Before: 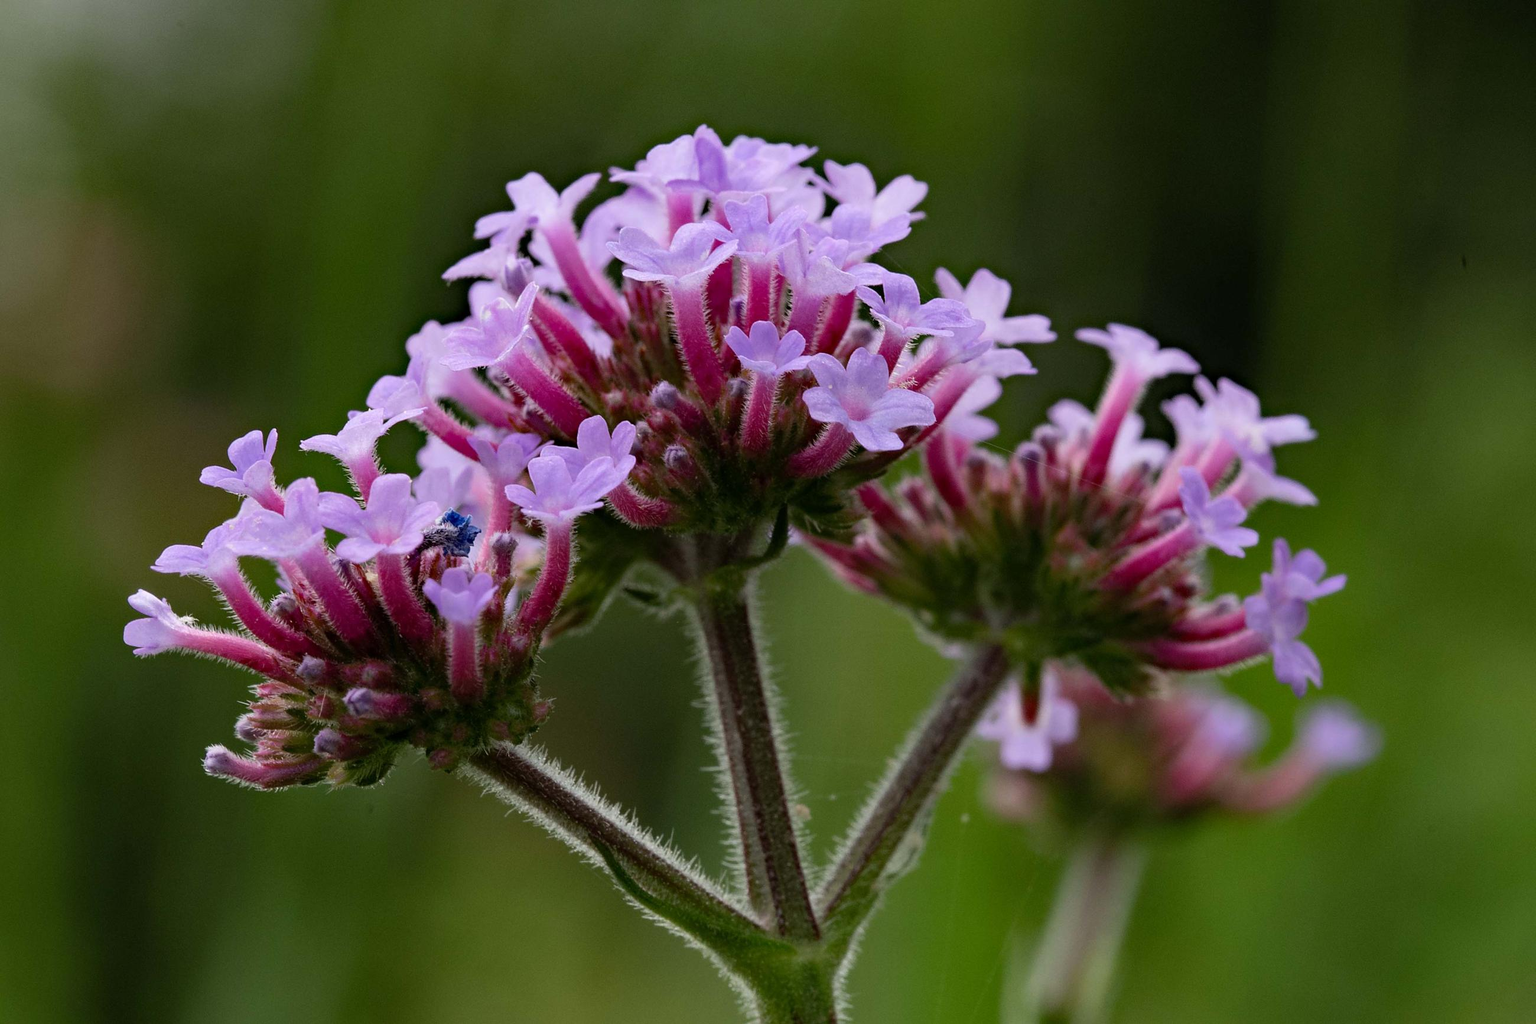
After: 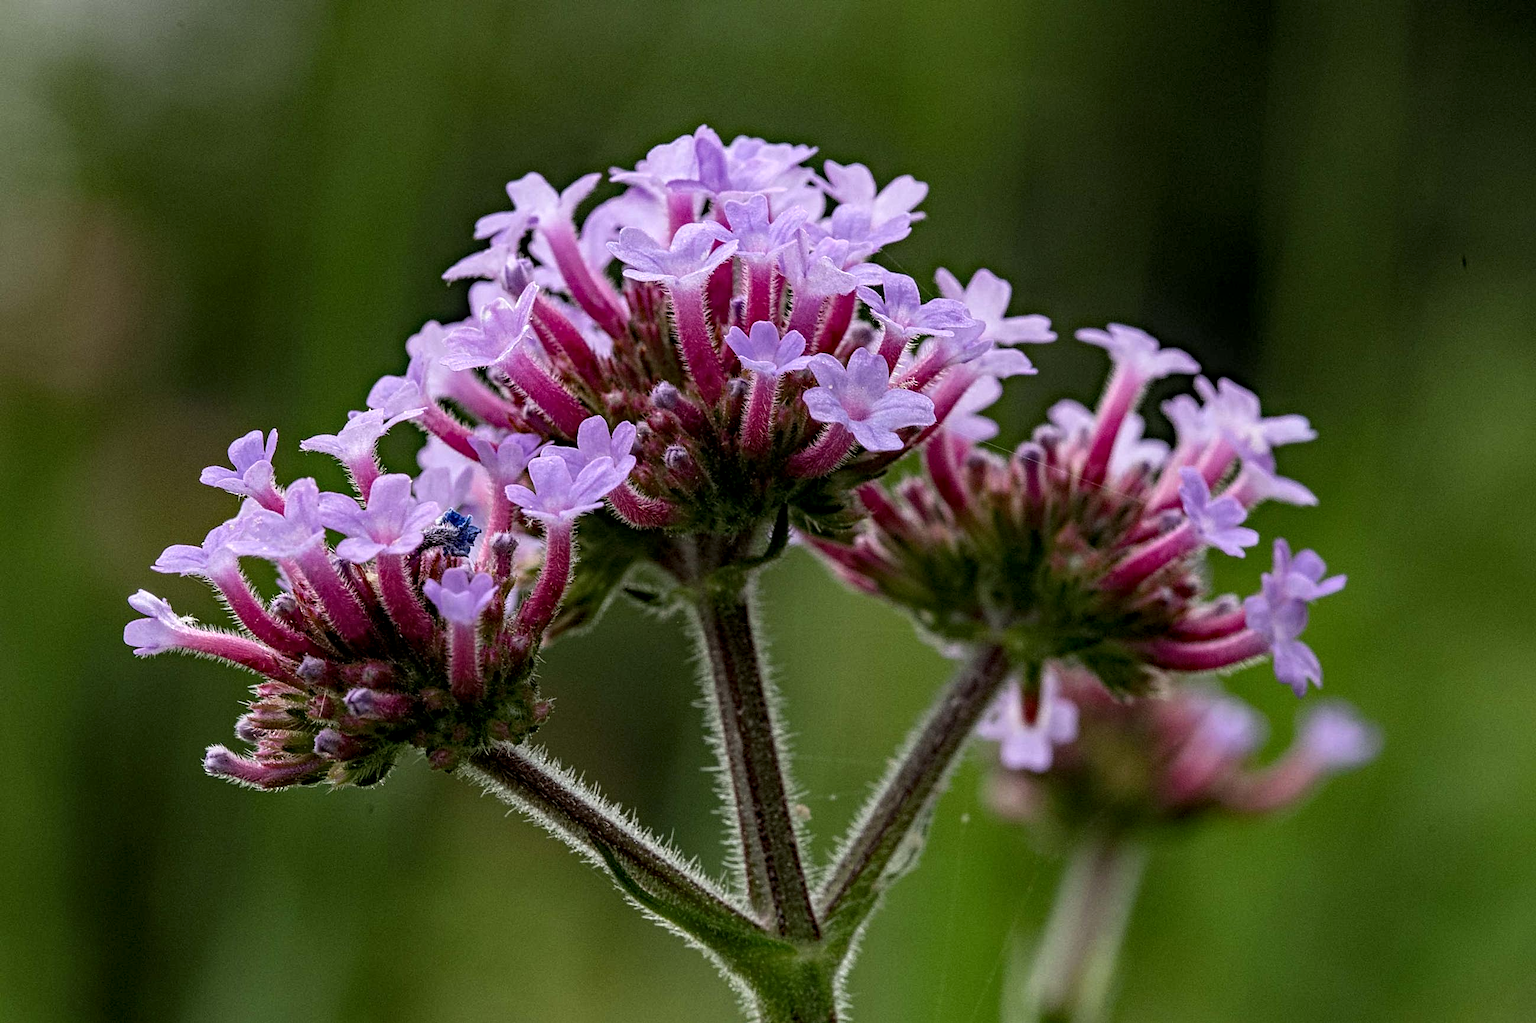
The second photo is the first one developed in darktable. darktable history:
local contrast: detail 130%
contrast equalizer: octaves 7, y [[0.5, 0.5, 0.5, 0.539, 0.64, 0.611], [0.5 ×6], [0.5 ×6], [0 ×6], [0 ×6]]
